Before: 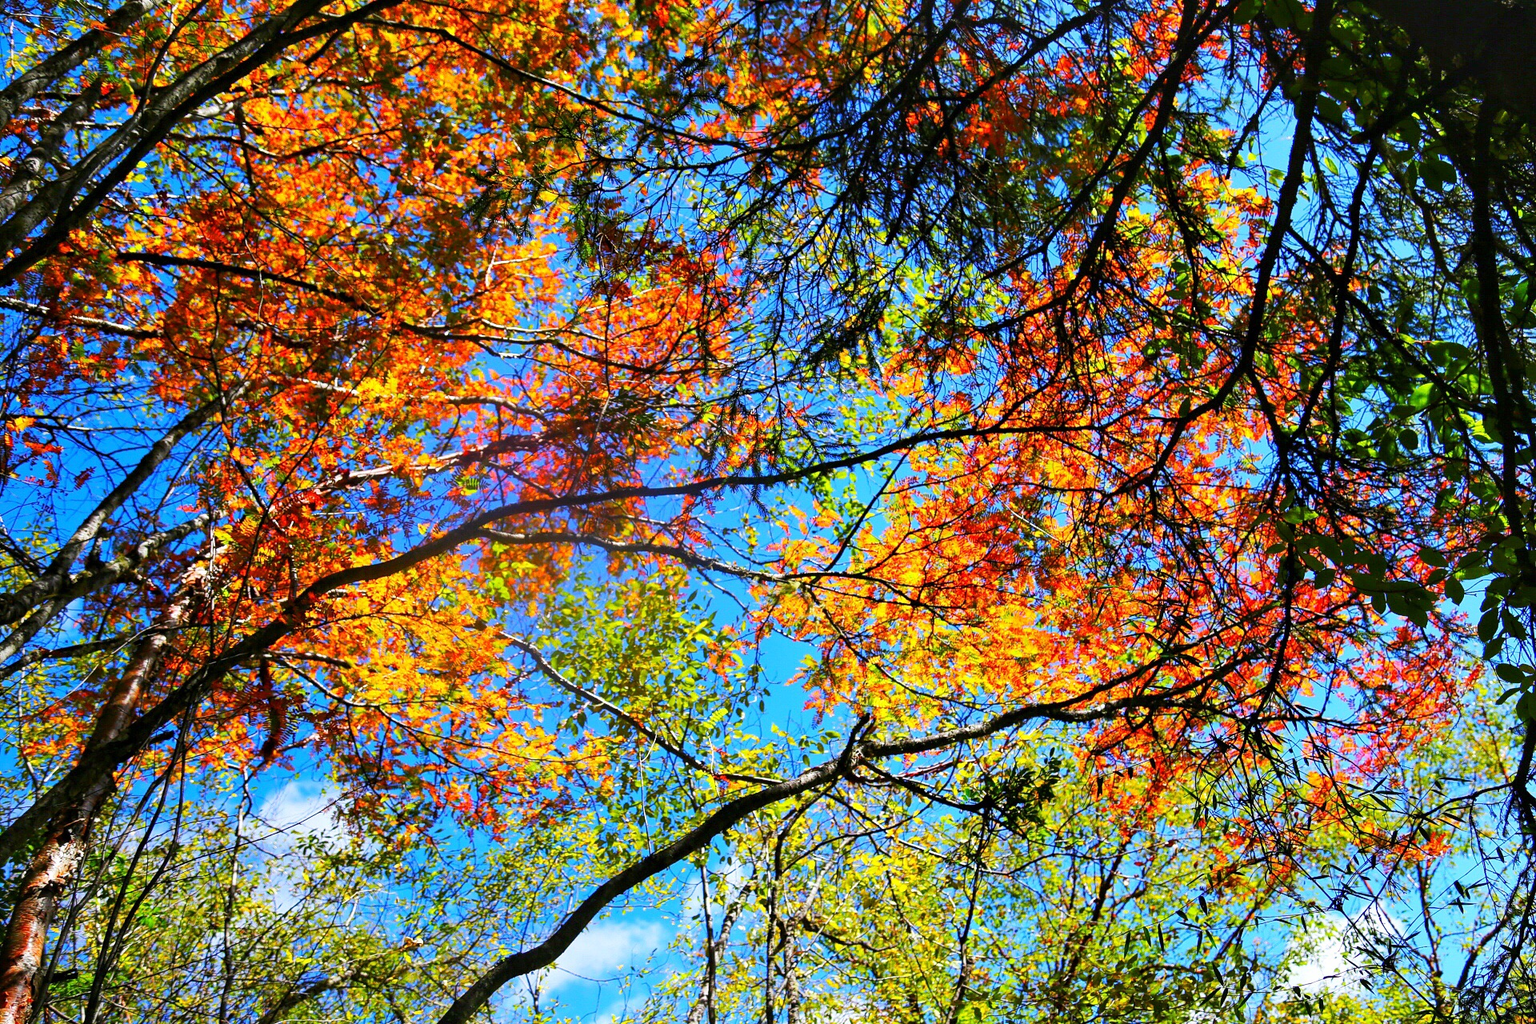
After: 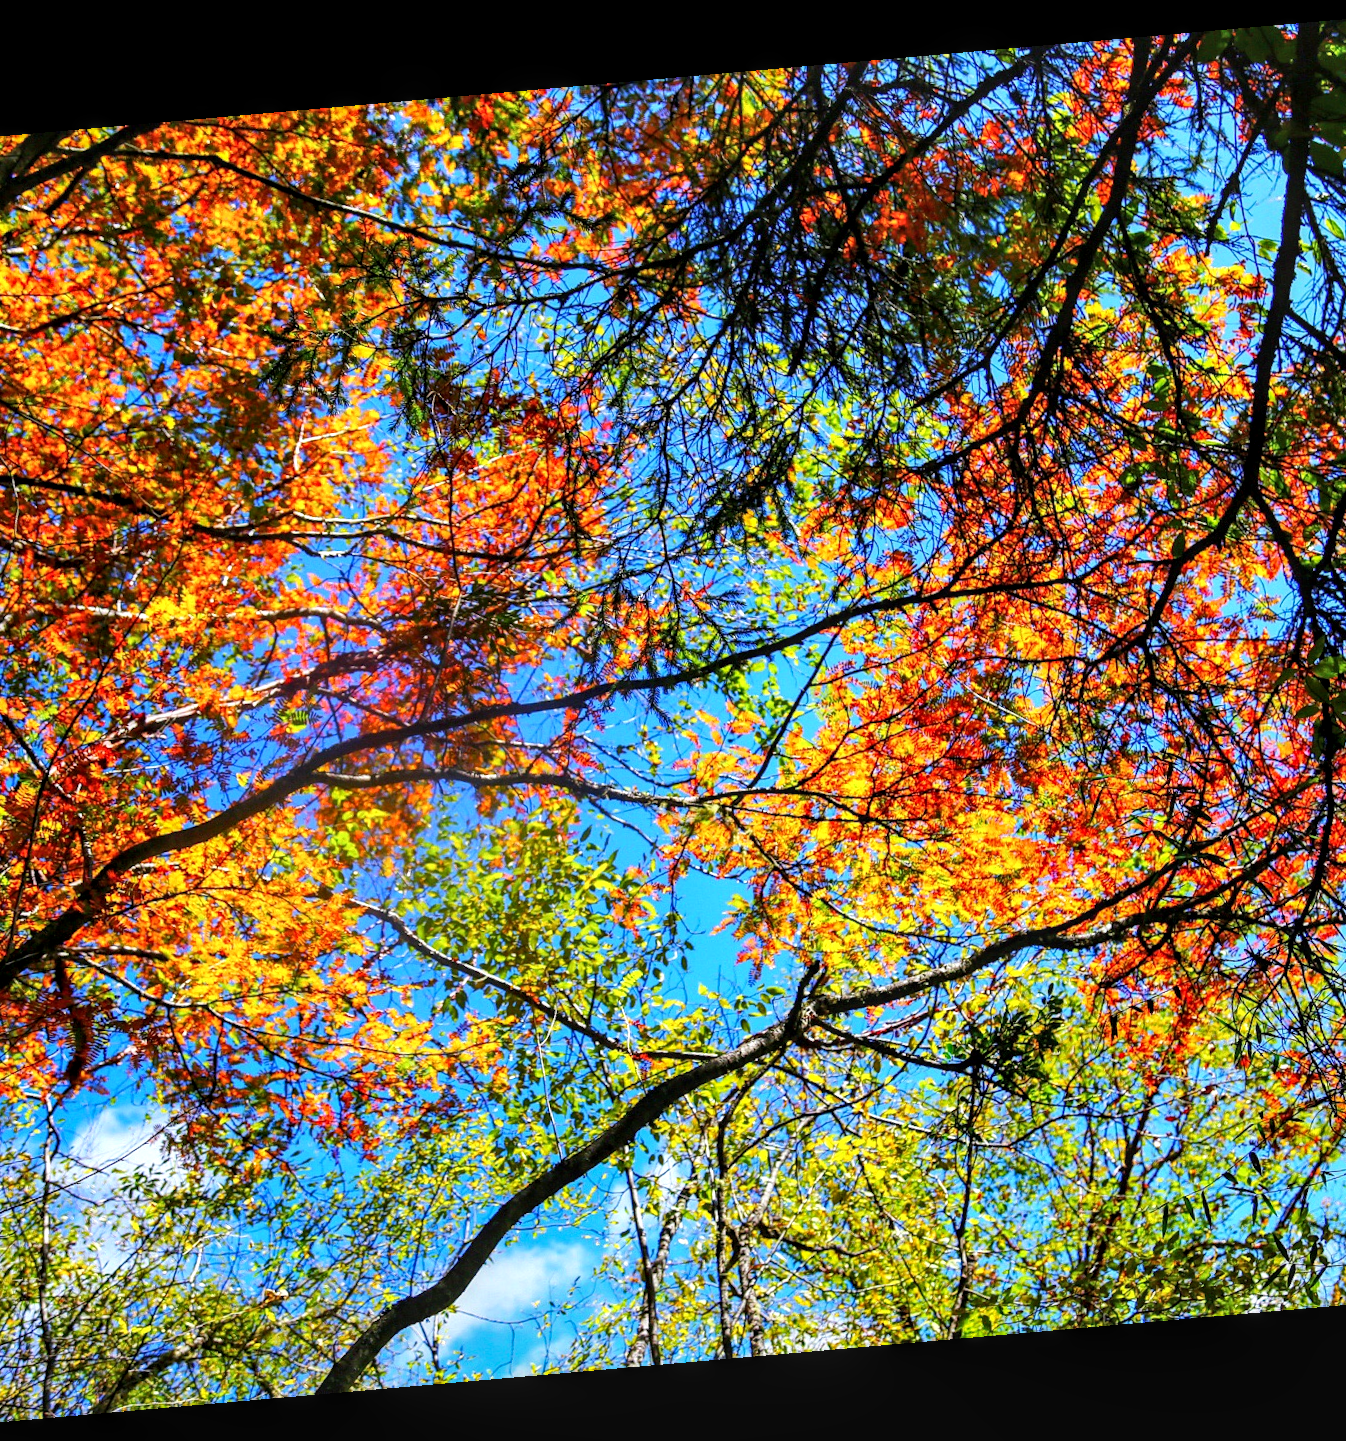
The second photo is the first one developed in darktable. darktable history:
crop: left 16.899%, right 16.556%
local contrast: detail 130%
exposure: exposure 0.128 EV, compensate highlight preservation false
rotate and perspective: rotation -4.98°, automatic cropping off
